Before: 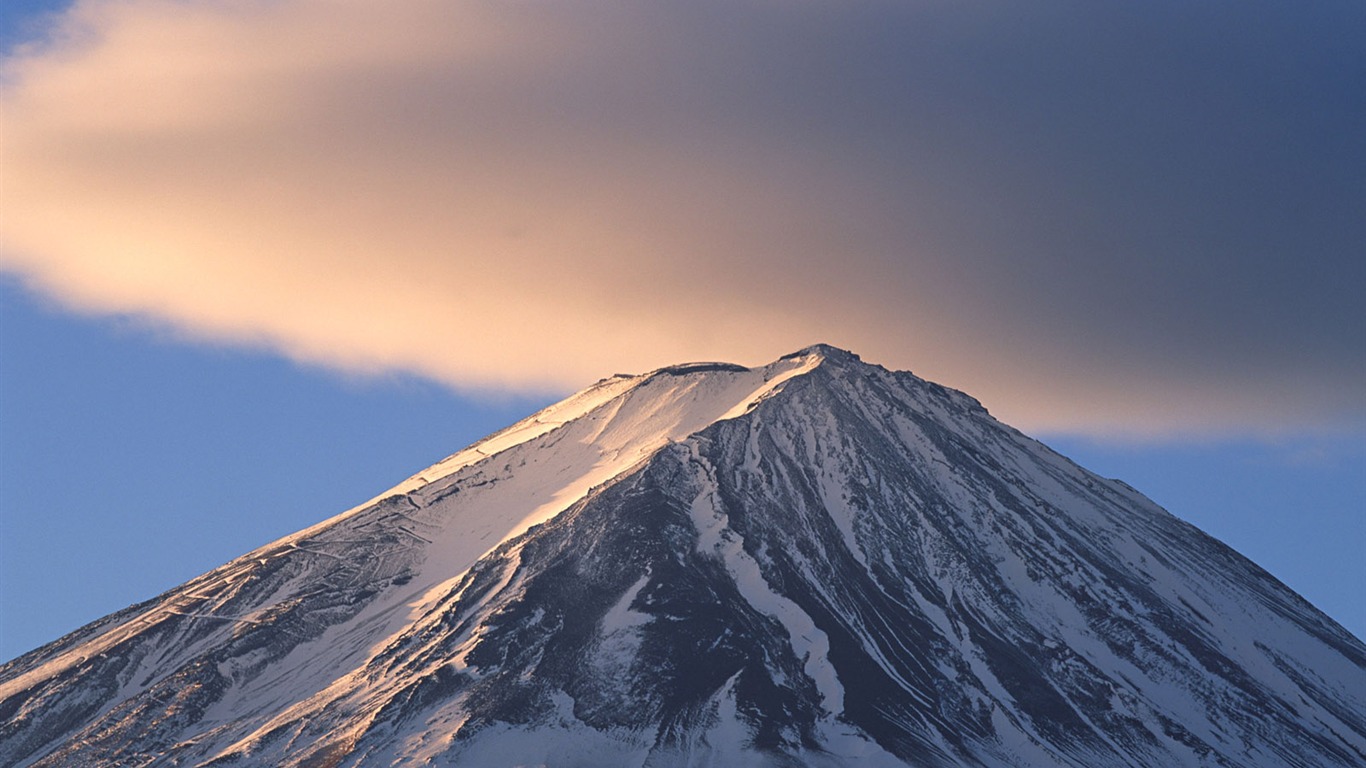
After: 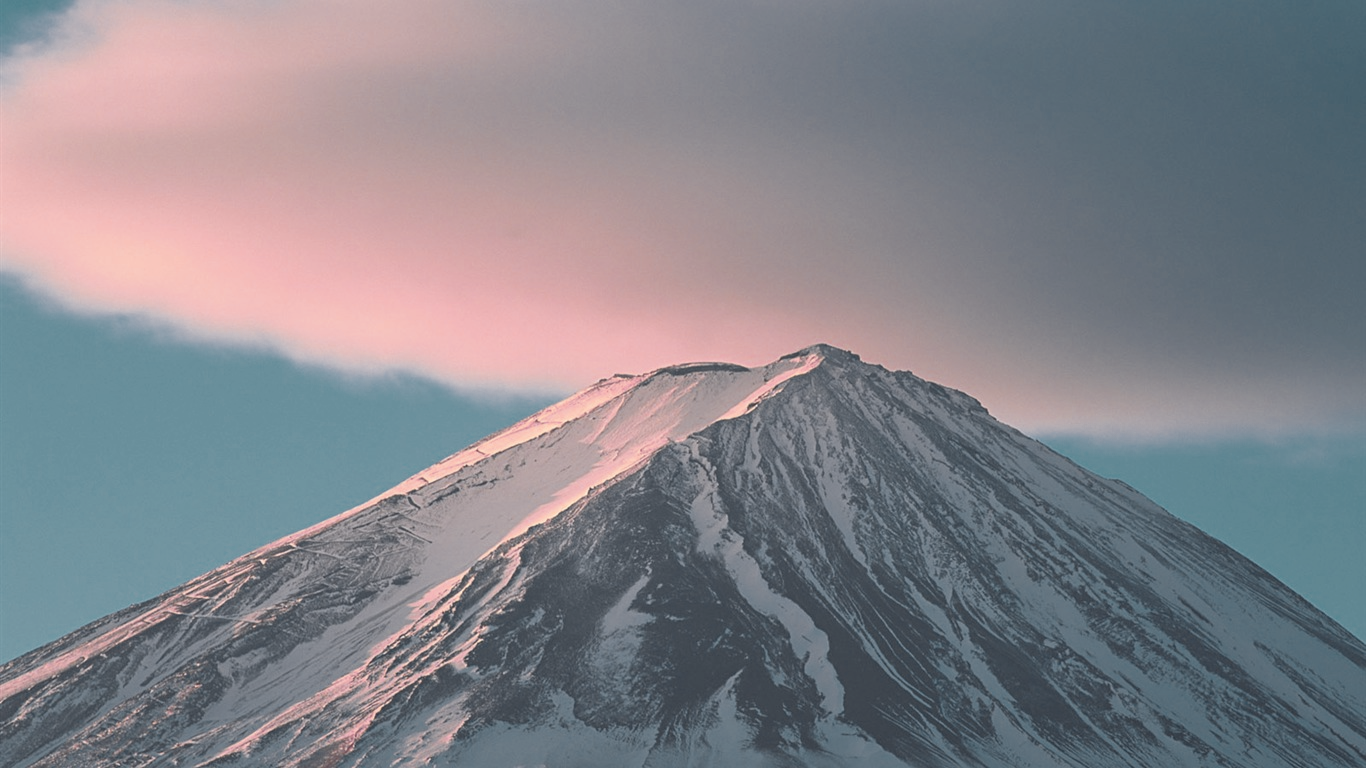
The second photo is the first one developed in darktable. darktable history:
color zones: curves: ch0 [(0.826, 0.353)]; ch1 [(0.242, 0.647) (0.889, 0.342)]; ch2 [(0.246, 0.089) (0.969, 0.068)]
exposure: black level correction 0, exposure 0.702 EV, compensate highlight preservation false
contrast brightness saturation: contrast -0.261, saturation -0.449
